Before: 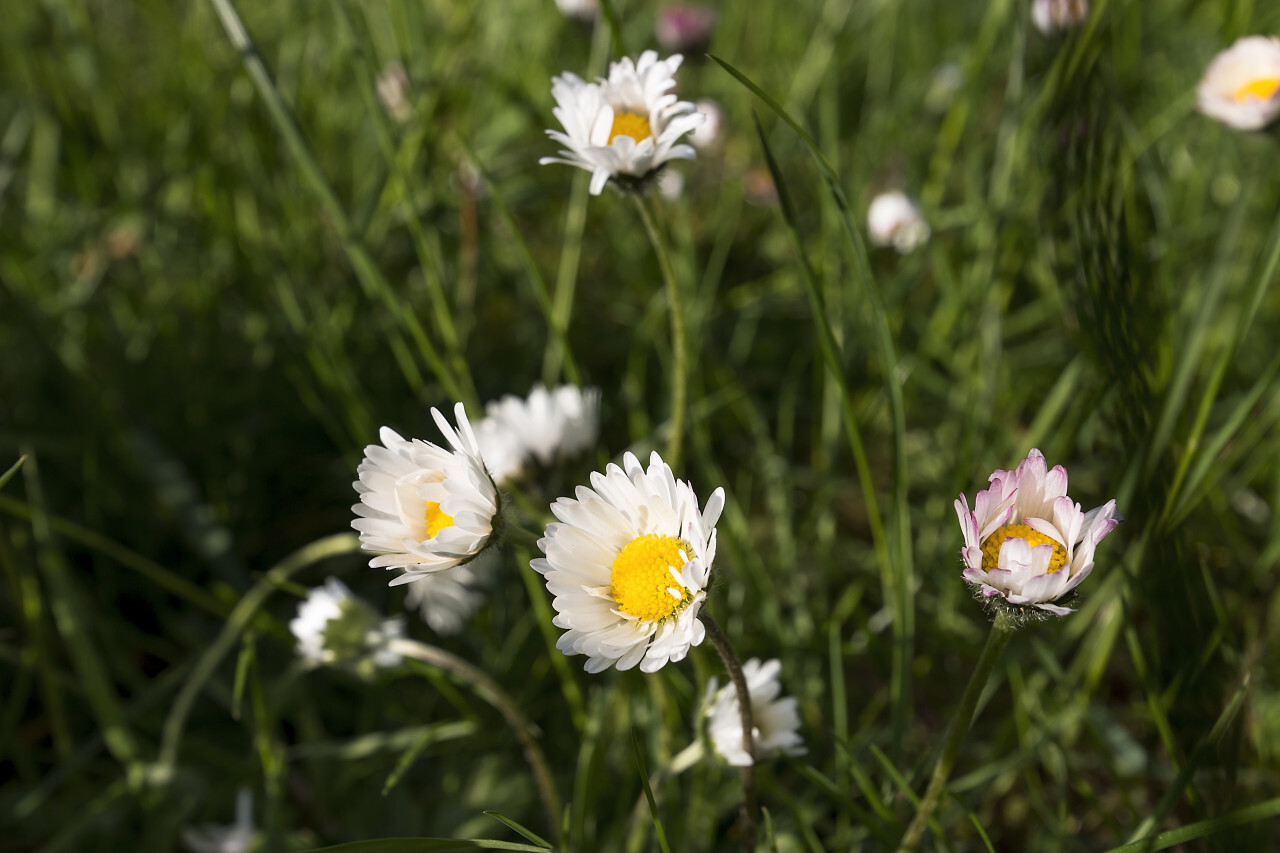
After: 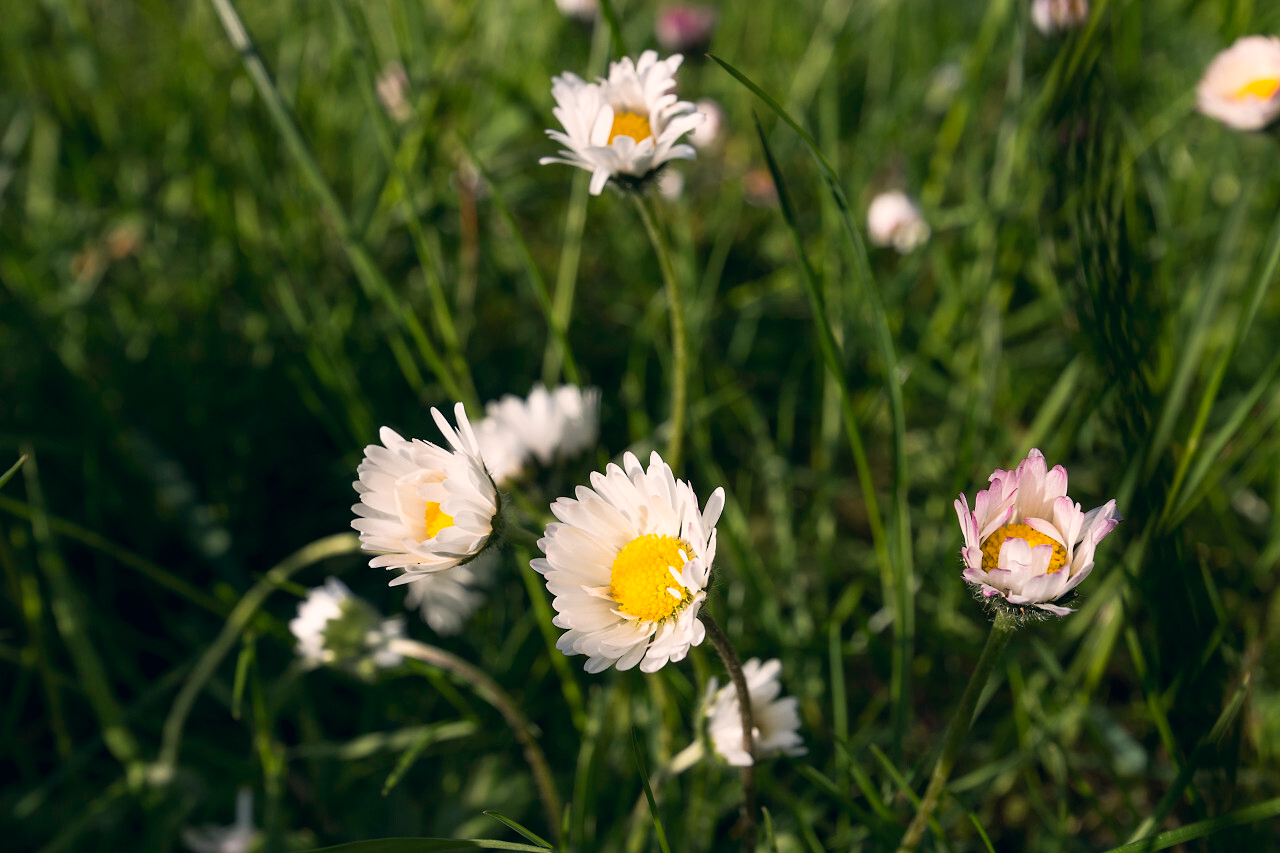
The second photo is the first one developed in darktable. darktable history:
color correction: highlights a* 5.45, highlights b* 5.31, shadows a* -4.2, shadows b* -5.15
